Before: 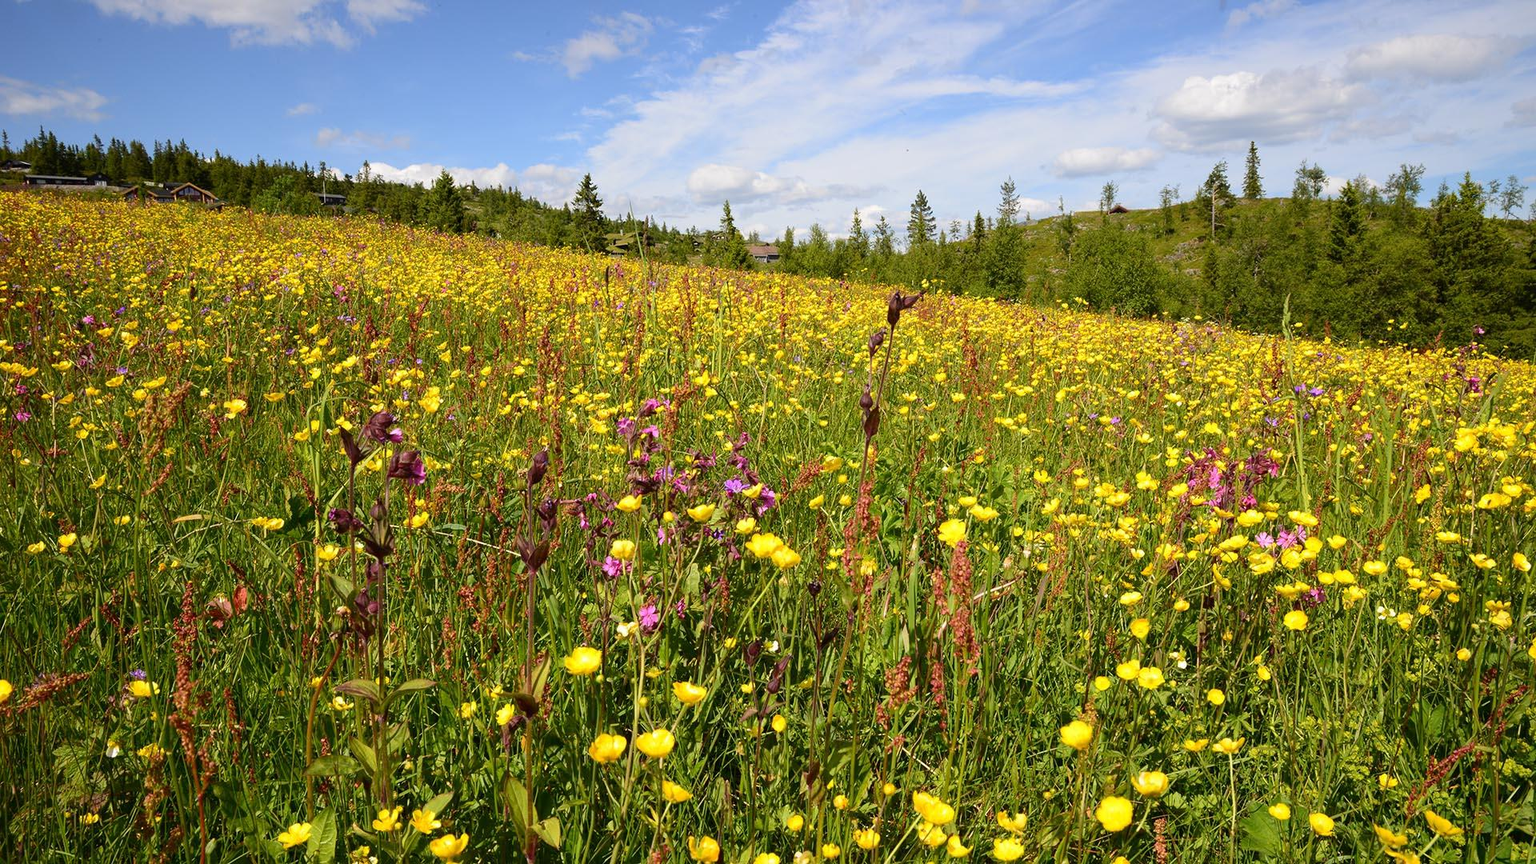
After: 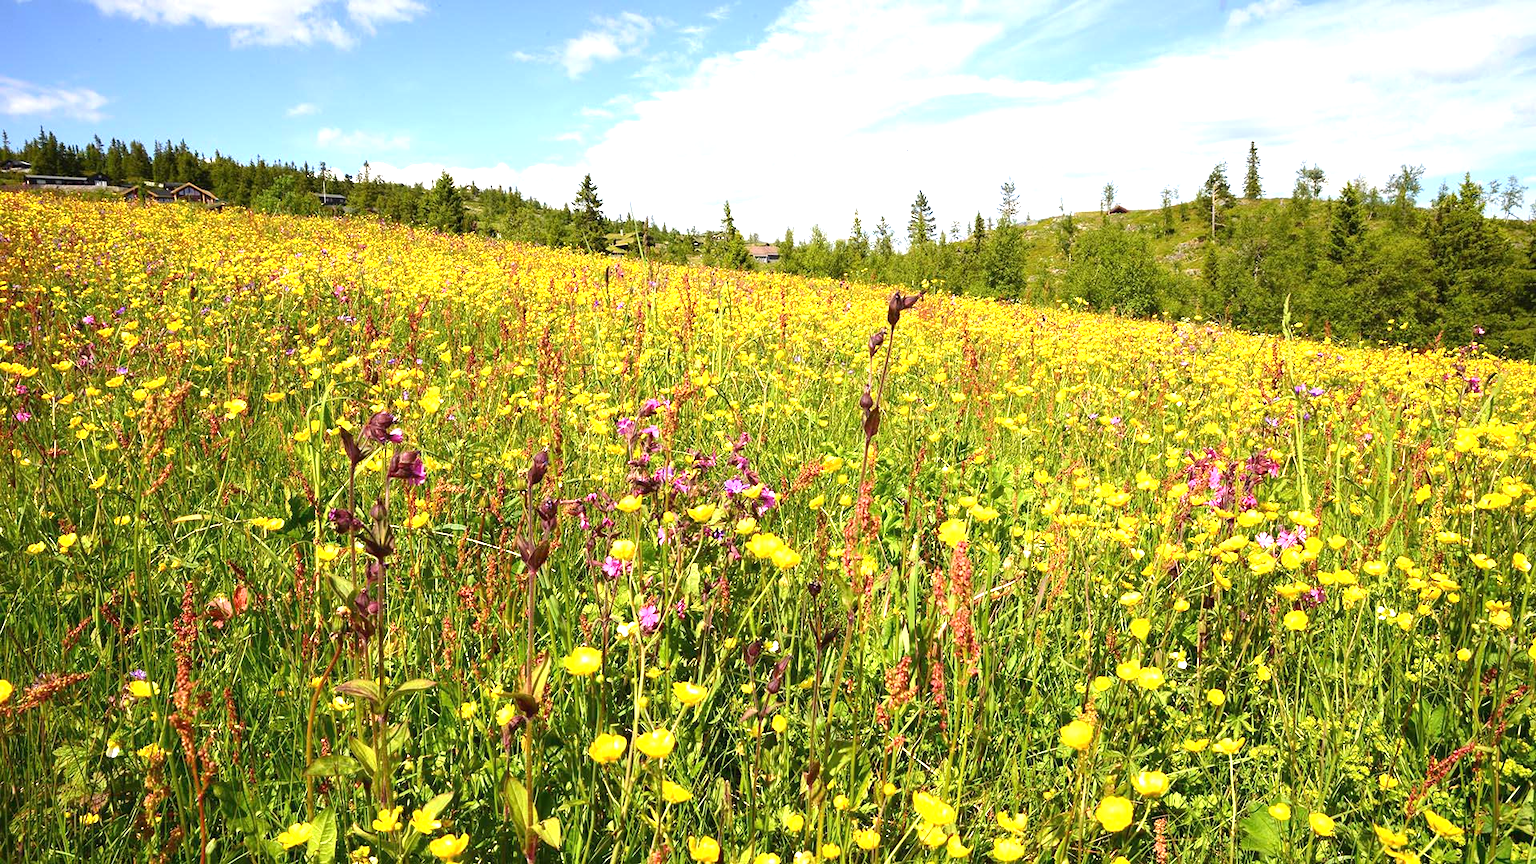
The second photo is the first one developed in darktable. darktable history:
exposure: black level correction 0, exposure 1.095 EV, compensate highlight preservation false
